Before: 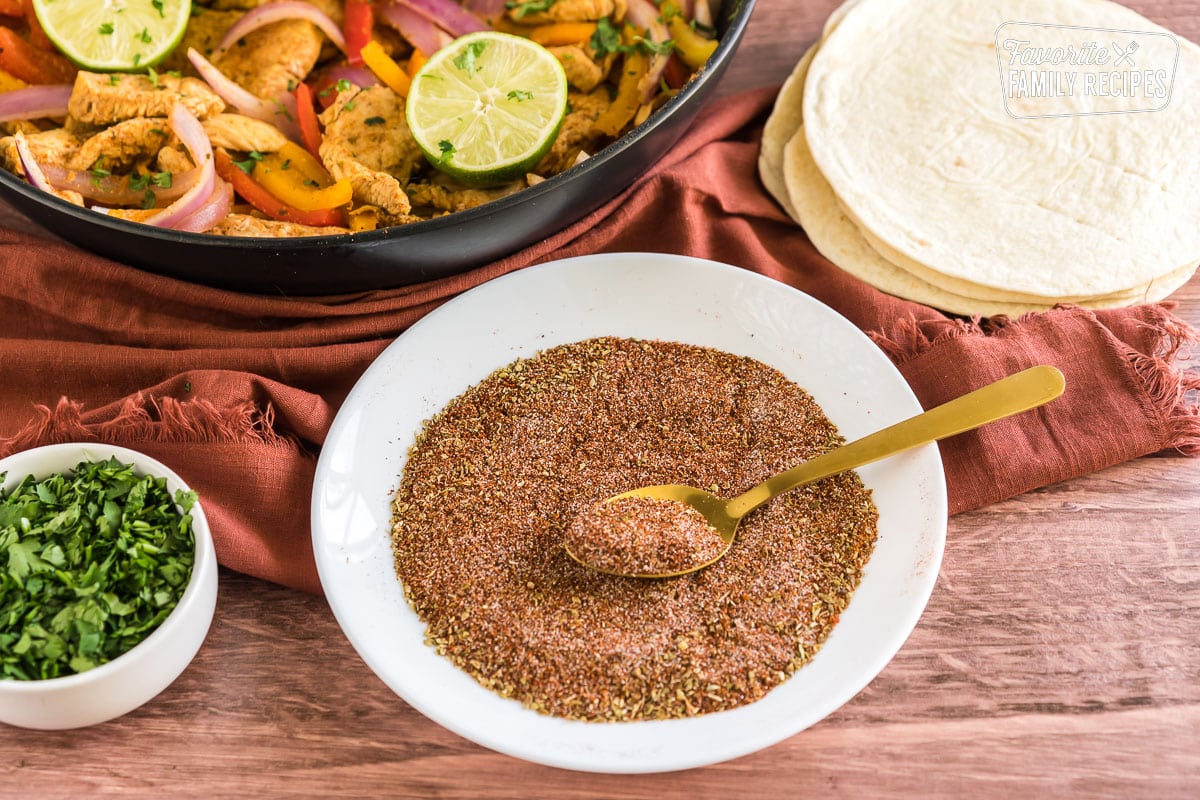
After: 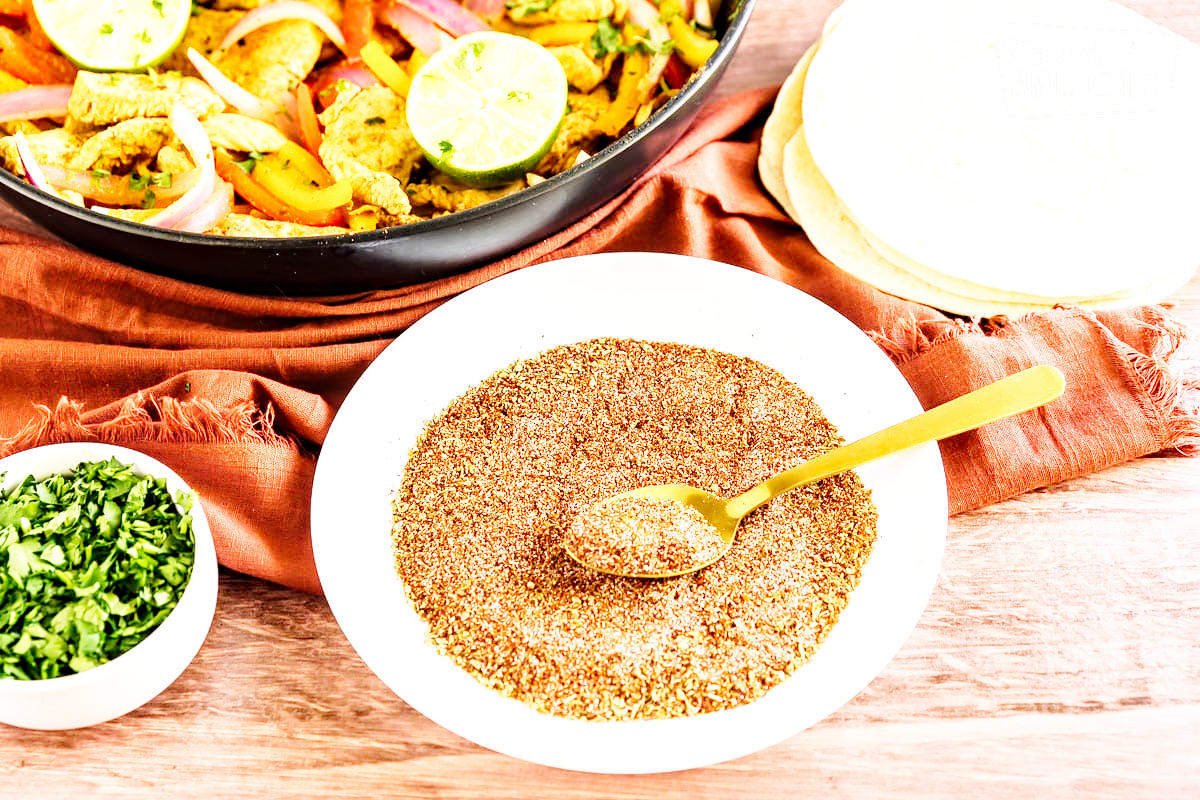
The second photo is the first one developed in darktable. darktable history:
base curve: curves: ch0 [(0, 0) (0.007, 0.004) (0.027, 0.03) (0.046, 0.07) (0.207, 0.54) (0.442, 0.872) (0.673, 0.972) (1, 1)], fusion 1, preserve colors none
